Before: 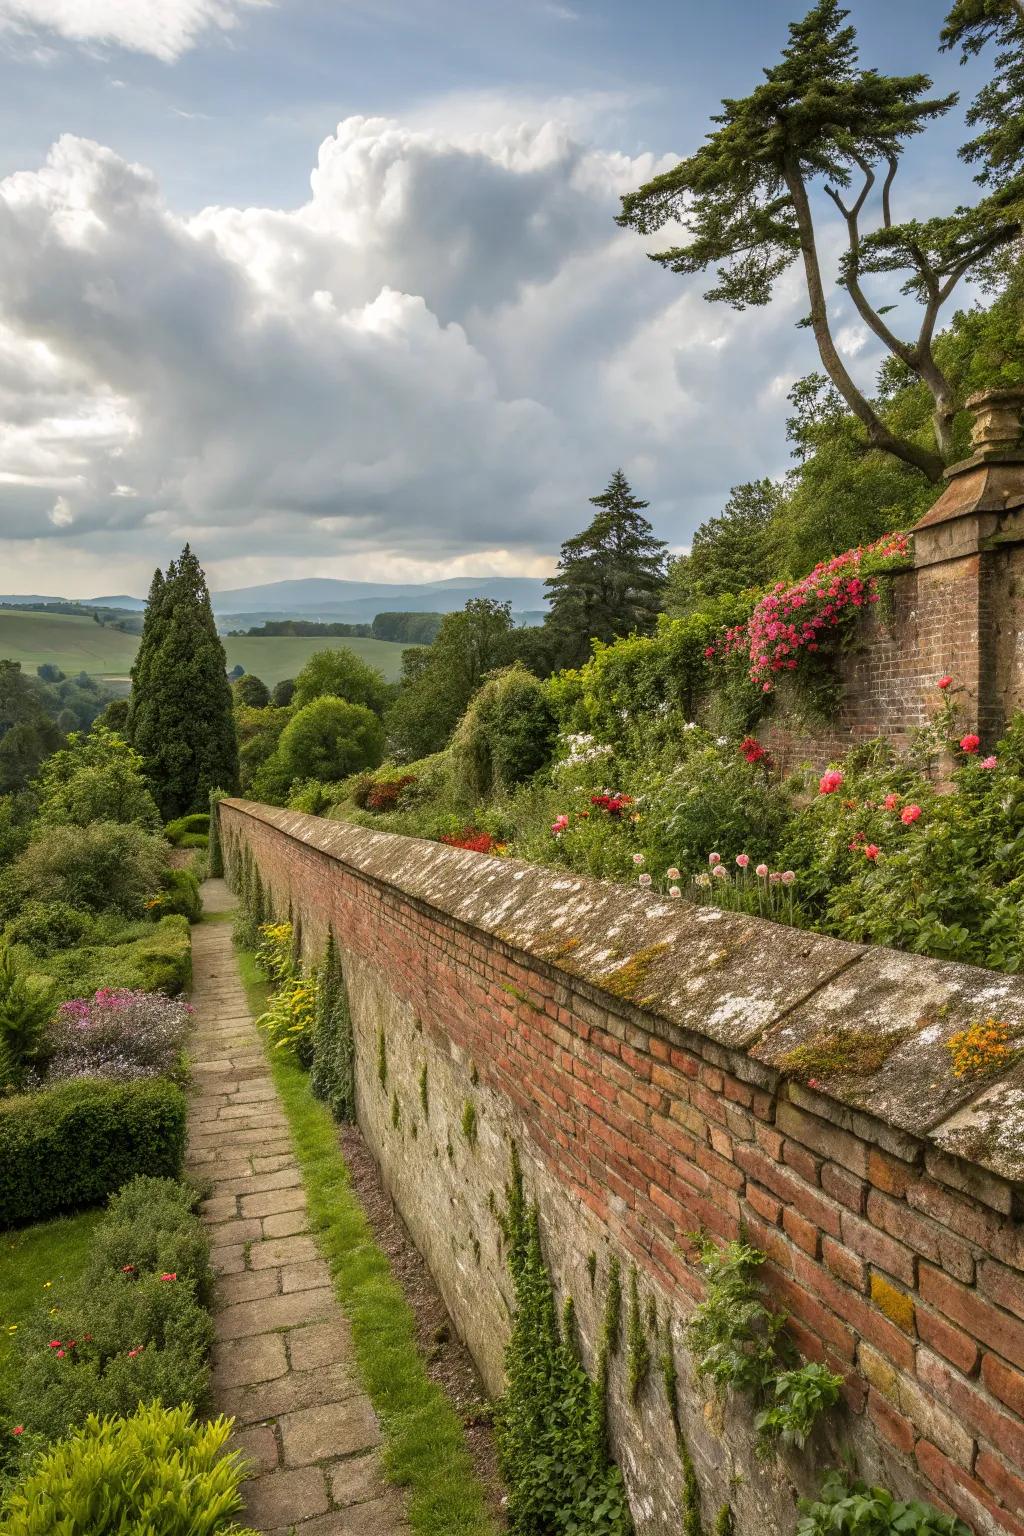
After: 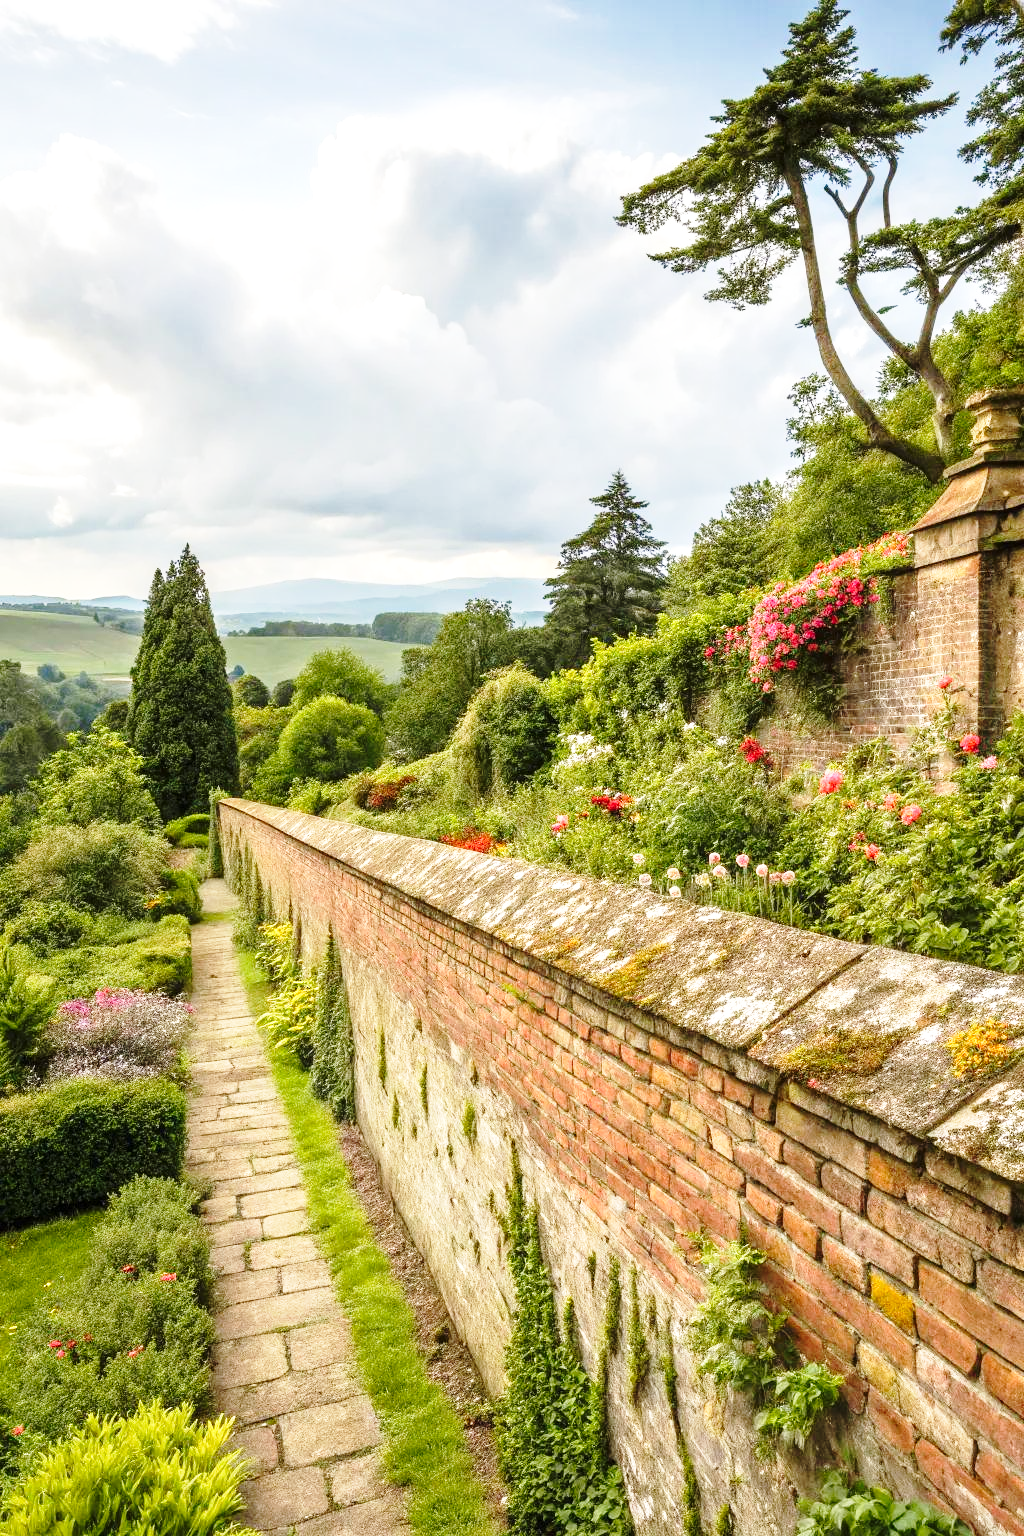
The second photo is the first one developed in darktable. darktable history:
base curve: curves: ch0 [(0, 0) (0.028, 0.03) (0.121, 0.232) (0.46, 0.748) (0.859, 0.968) (1, 1)], preserve colors none
levels: gray 59.35%
exposure: exposure 0.554 EV, compensate highlight preservation false
tone equalizer: on, module defaults
